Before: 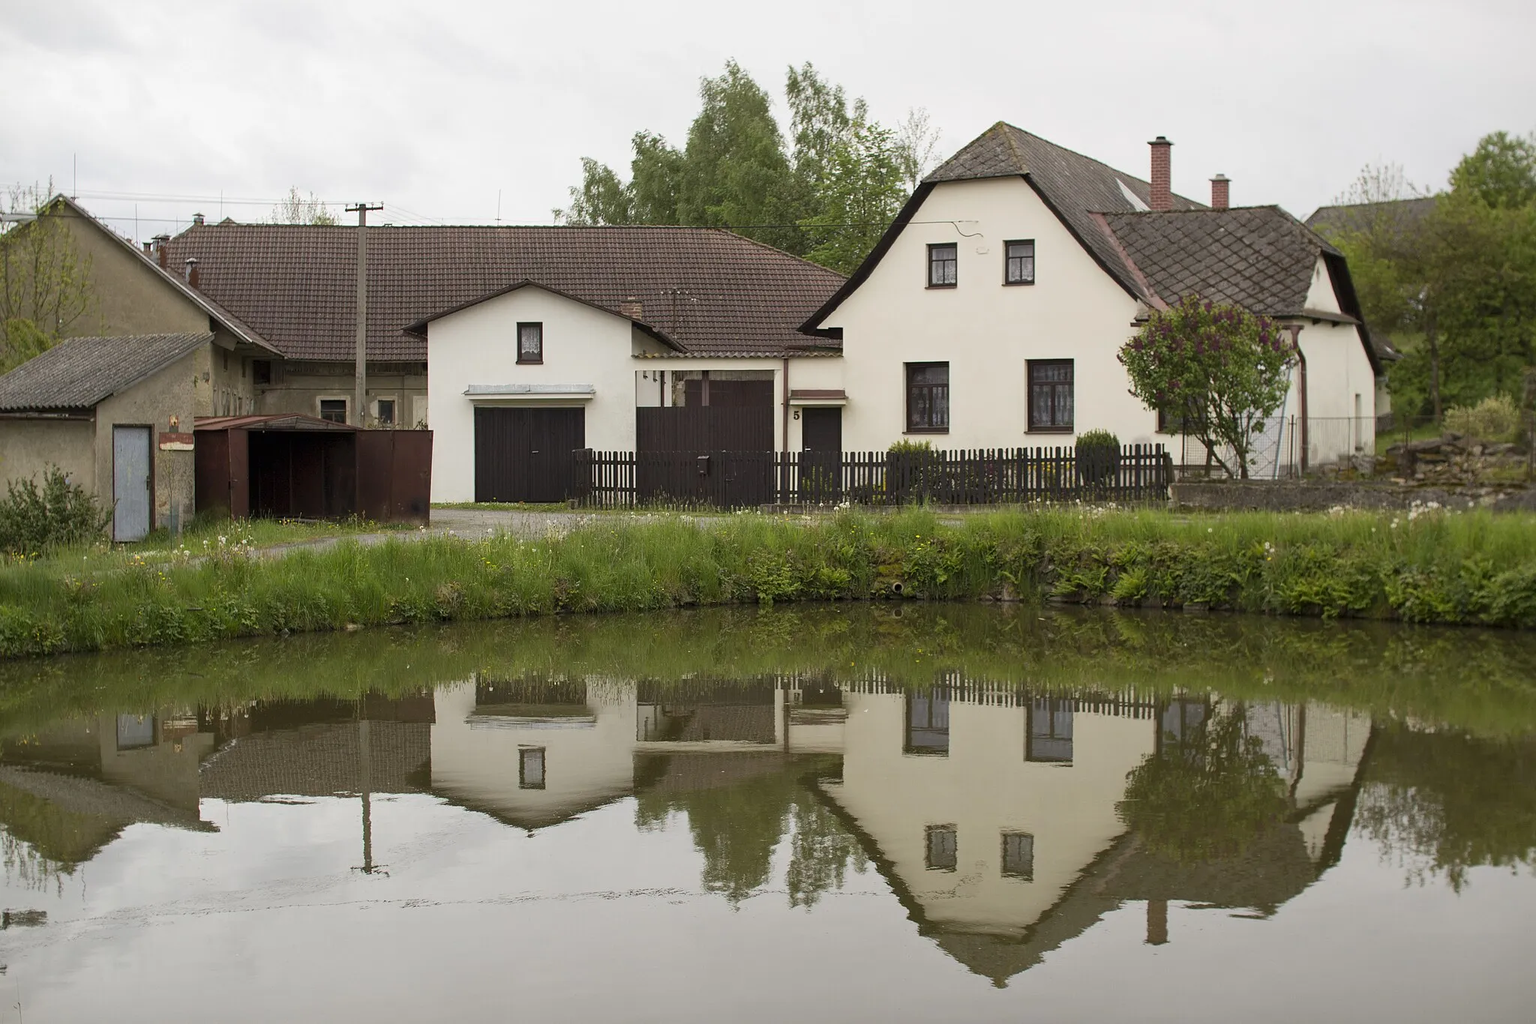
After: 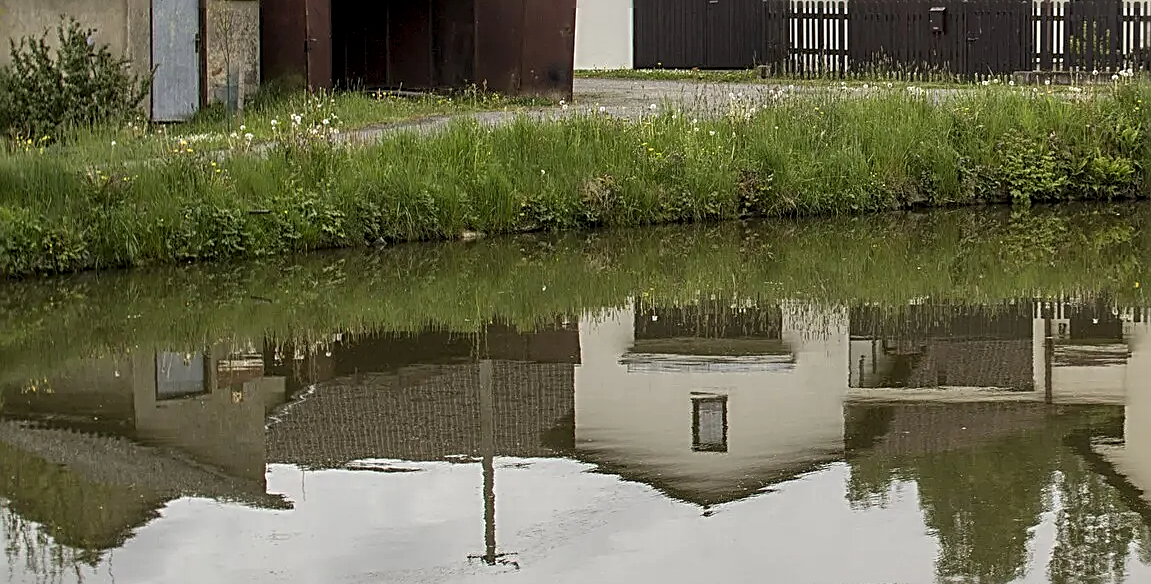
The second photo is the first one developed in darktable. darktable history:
crop: top 44.023%, right 43.771%, bottom 13.21%
local contrast: detail 130%
sharpen: radius 3.012, amount 0.764
